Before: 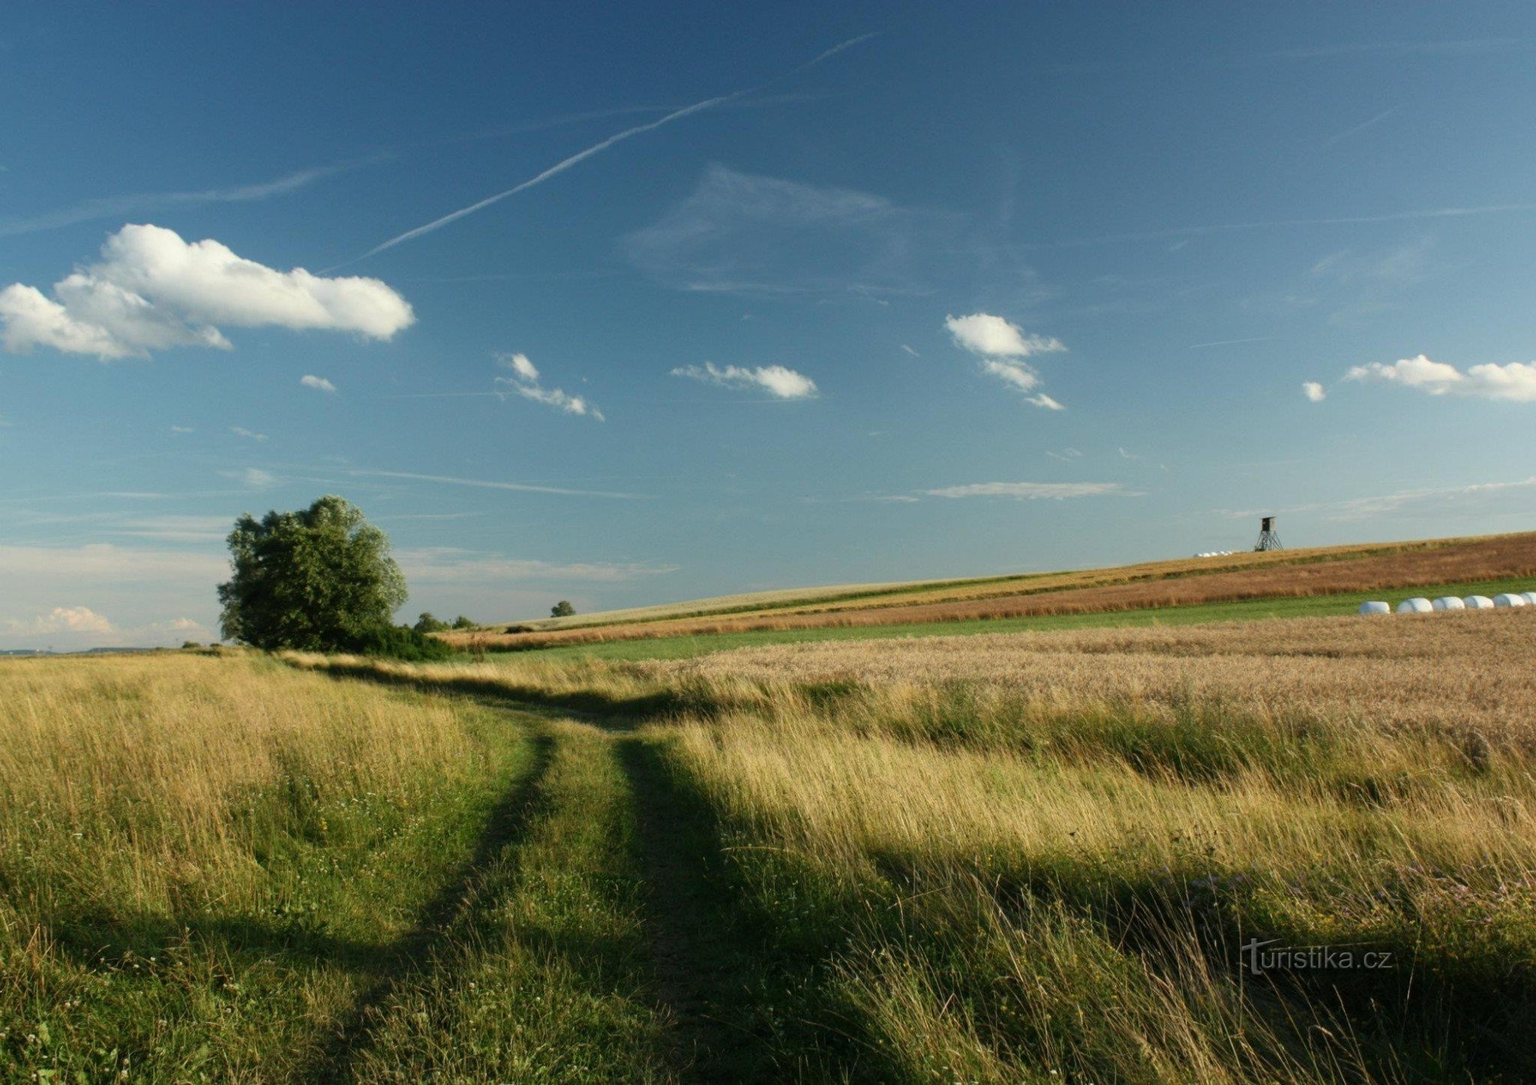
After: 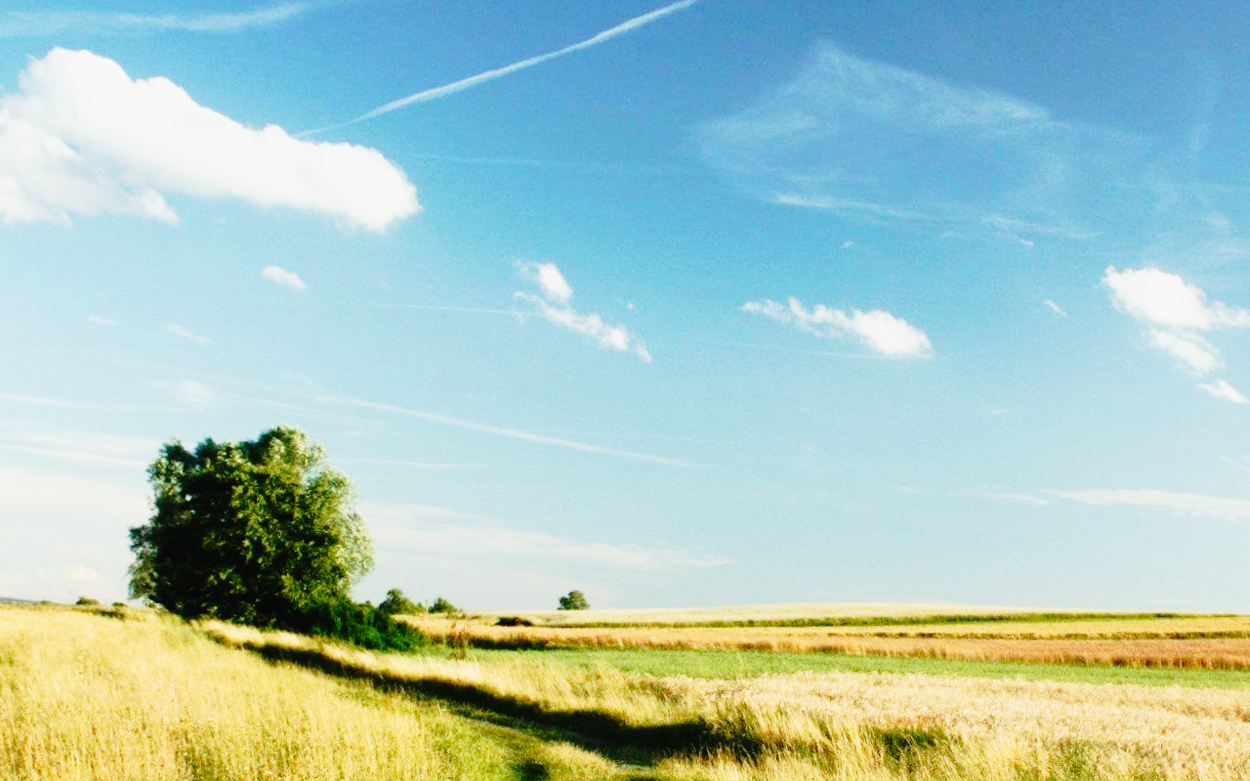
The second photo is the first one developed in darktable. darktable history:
crop and rotate: angle -5.42°, left 2.177%, top 6.93%, right 27.216%, bottom 30.609%
base curve: curves: ch0 [(0, 0) (0.007, 0.004) (0.027, 0.03) (0.046, 0.07) (0.207, 0.54) (0.442, 0.872) (0.673, 0.972) (1, 1)], preserve colors none
velvia: strength 14.67%
tone curve: curves: ch0 [(0.003, 0.015) (0.104, 0.07) (0.236, 0.218) (0.401, 0.443) (0.495, 0.55) (0.65, 0.68) (0.832, 0.858) (1, 0.977)]; ch1 [(0, 0) (0.161, 0.092) (0.35, 0.33) (0.379, 0.401) (0.45, 0.466) (0.489, 0.499) (0.55, 0.56) (0.621, 0.615) (0.718, 0.734) (1, 1)]; ch2 [(0, 0) (0.369, 0.427) (0.44, 0.434) (0.502, 0.501) (0.557, 0.55) (0.586, 0.59) (1, 1)], preserve colors none
contrast brightness saturation: saturation -0.028
